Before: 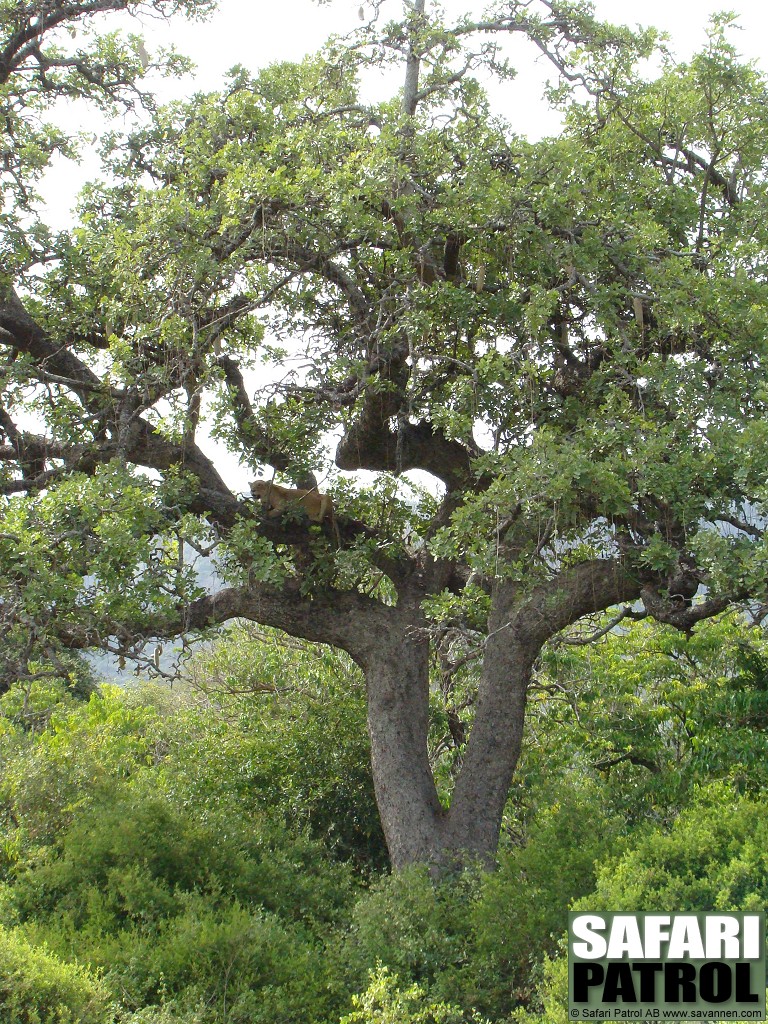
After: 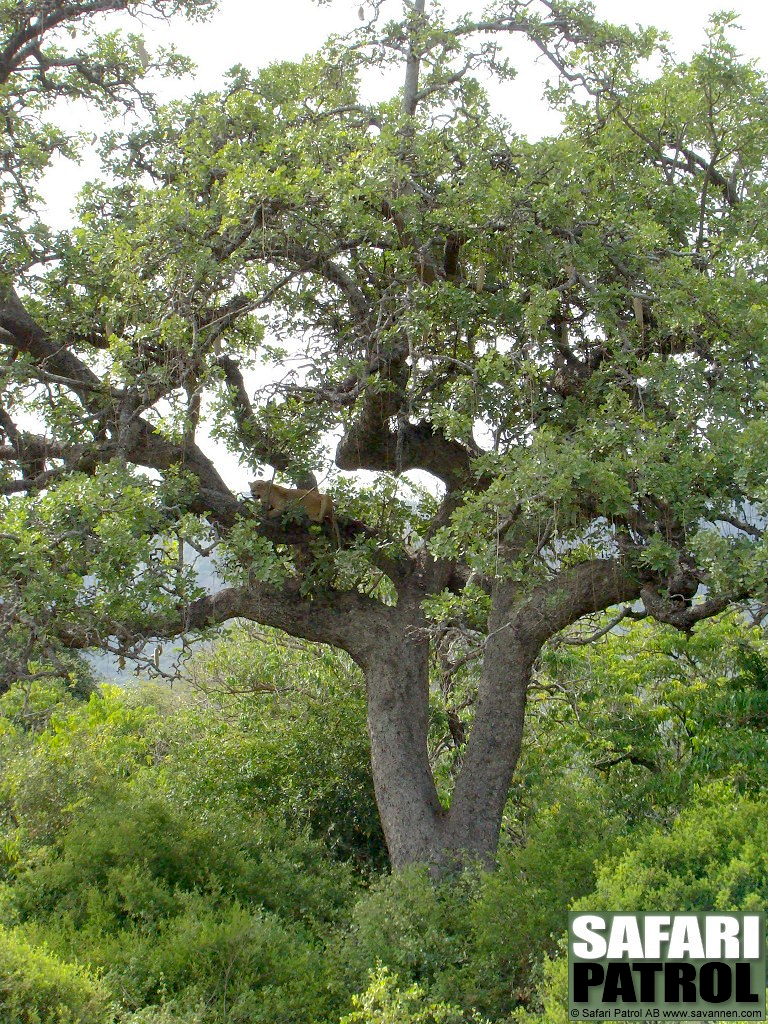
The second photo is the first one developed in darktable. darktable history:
shadows and highlights: on, module defaults
exposure: black level correction 0.009, compensate highlight preservation false
